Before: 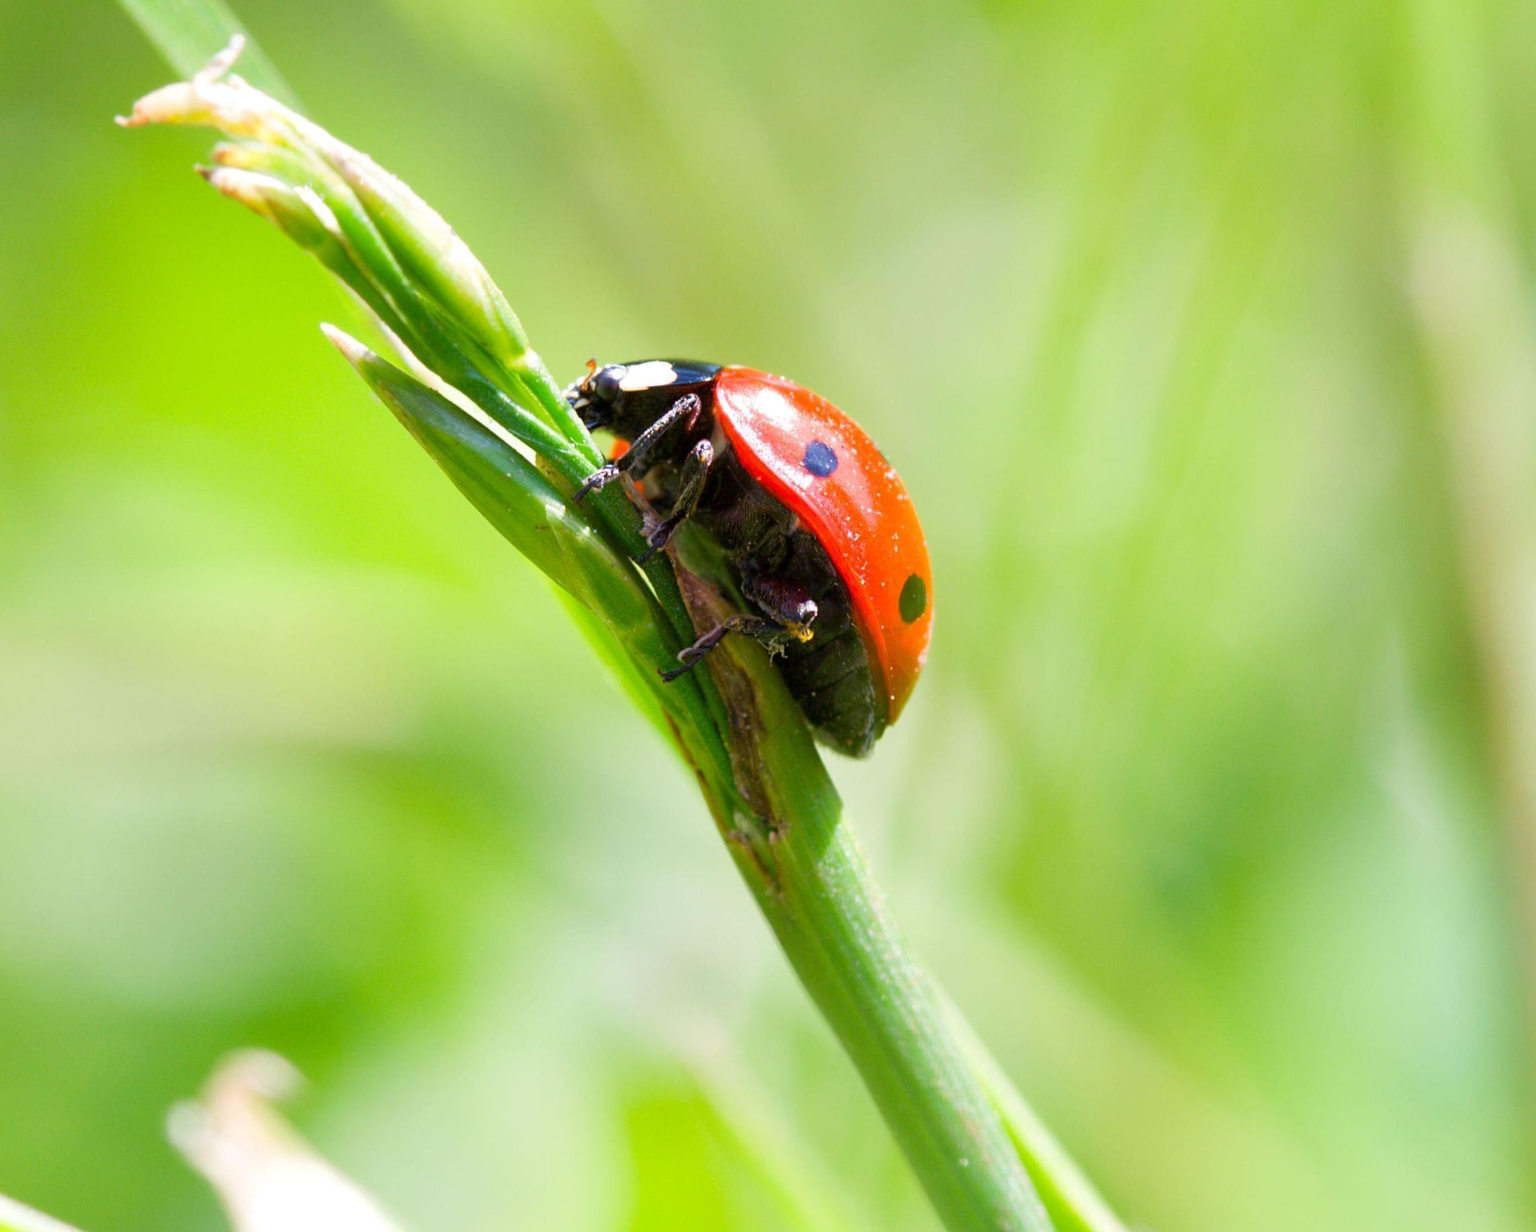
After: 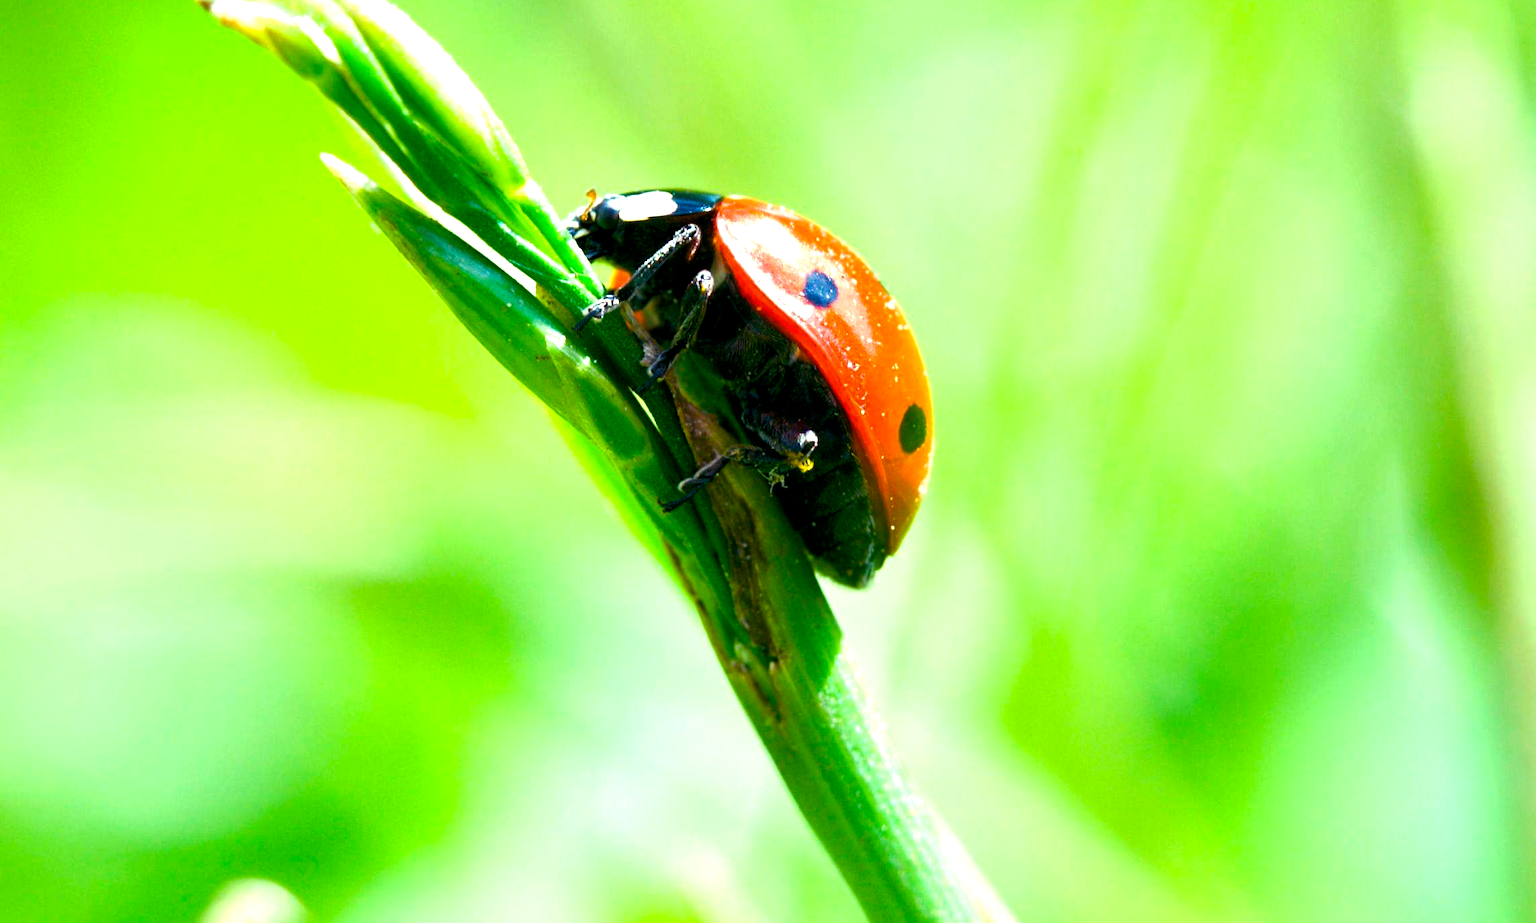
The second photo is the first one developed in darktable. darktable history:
color balance rgb: shadows lift › luminance -7.7%, shadows lift › chroma 2.13%, shadows lift › hue 165.27°, power › luminance -7.77%, power › chroma 1.1%, power › hue 215.88°, highlights gain › luminance 15.15%, highlights gain › chroma 7%, highlights gain › hue 125.57°, global offset › luminance -0.33%, global offset › chroma 0.11%, global offset › hue 165.27°, perceptual saturation grading › global saturation 24.42%, perceptual saturation grading › highlights -24.42%, perceptual saturation grading › mid-tones 24.42%, perceptual saturation grading › shadows 40%, perceptual brilliance grading › global brilliance -5%, perceptual brilliance grading › highlights 24.42%, perceptual brilliance grading › mid-tones 7%, perceptual brilliance grading › shadows -5%
crop: top 13.819%, bottom 11.169%
